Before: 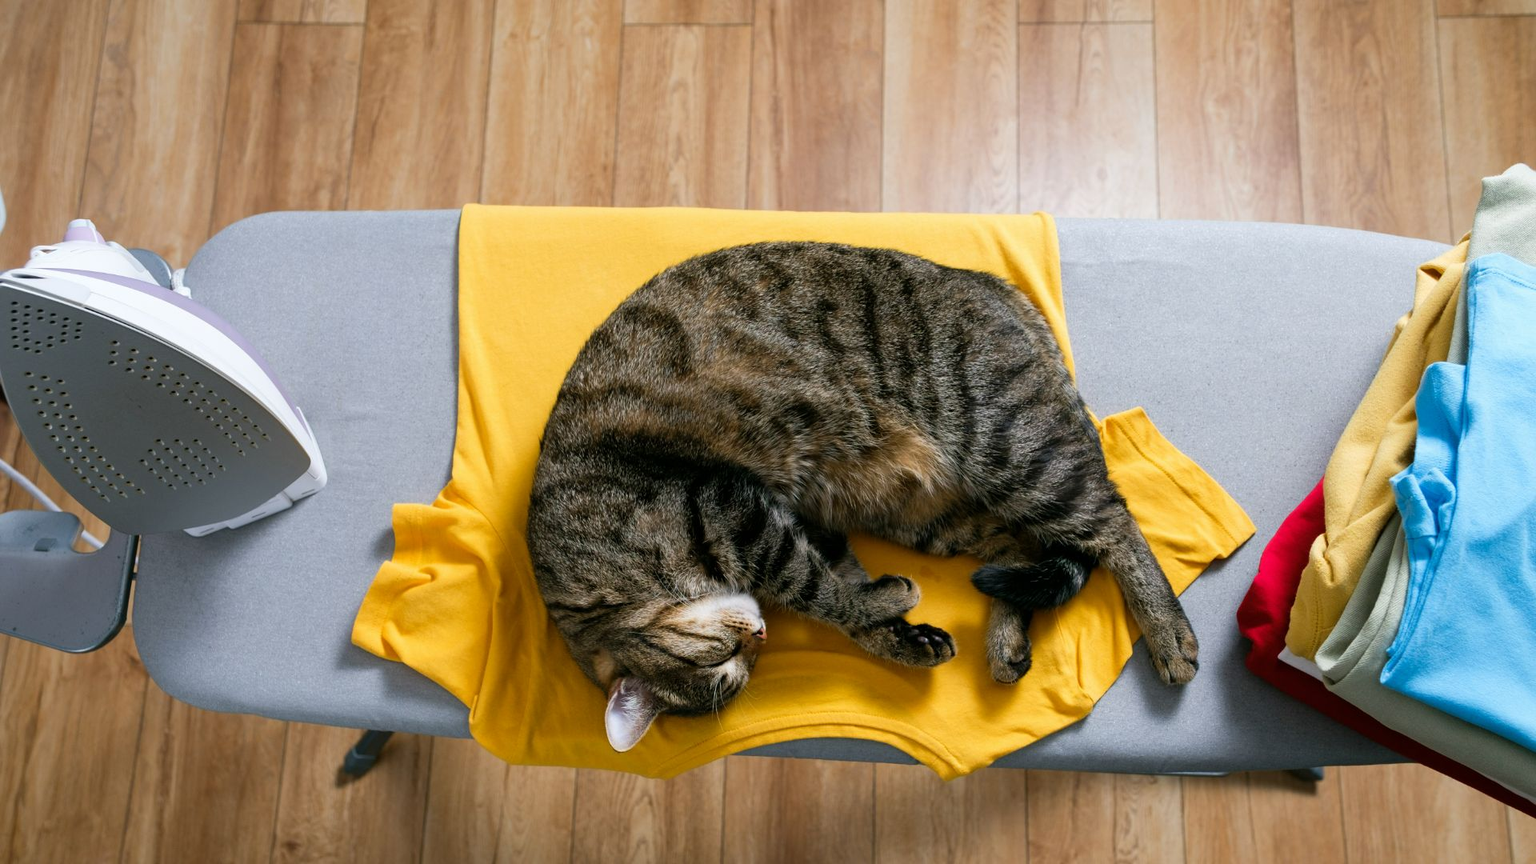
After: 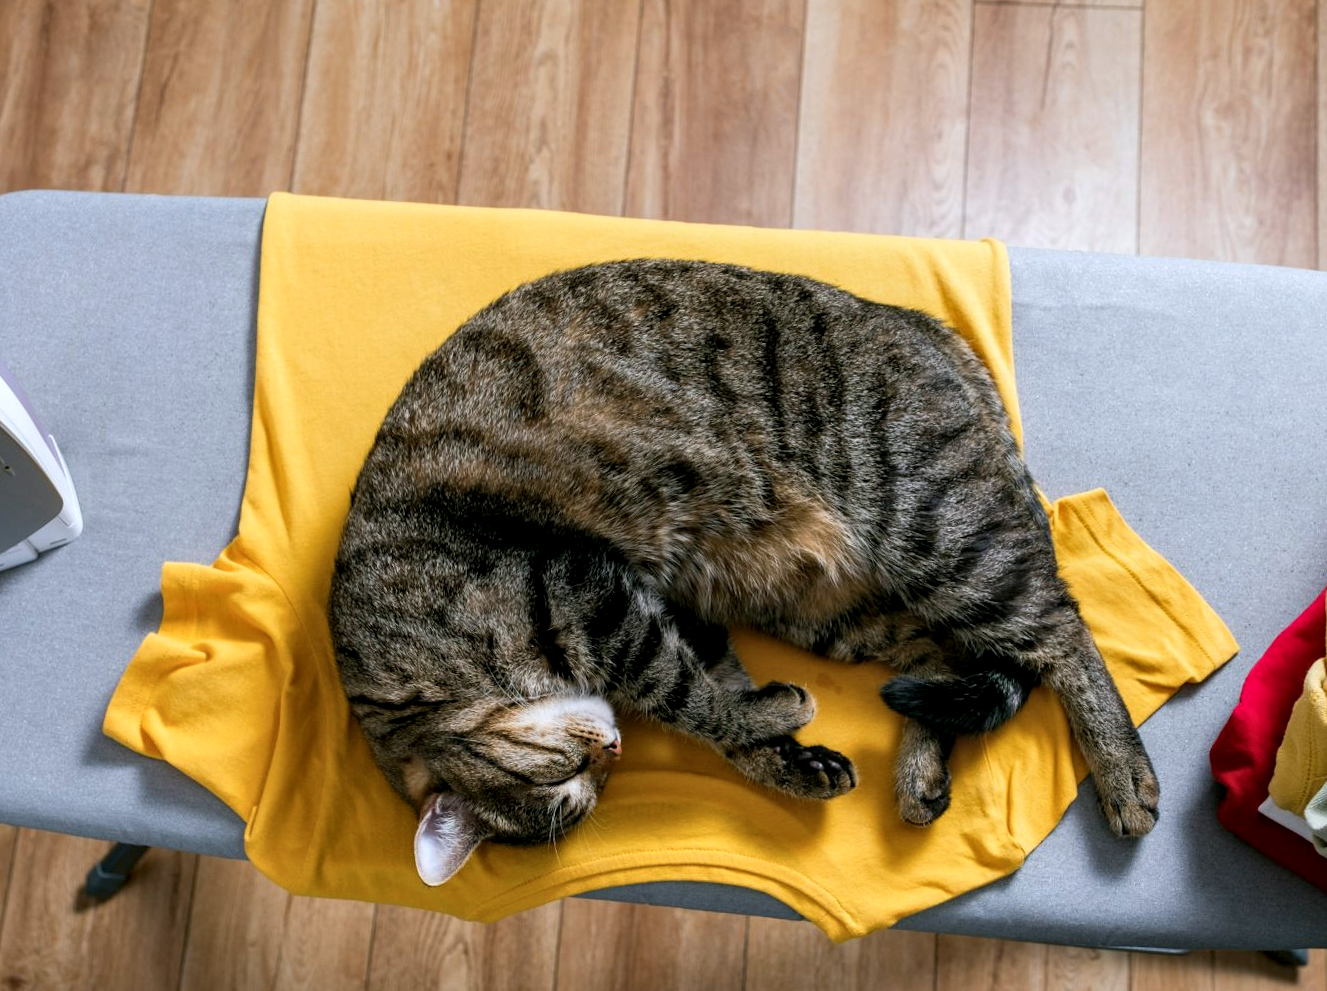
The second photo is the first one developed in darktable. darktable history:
color correction: highlights a* -0.154, highlights b* -5.62, shadows a* -0.125, shadows b* -0.095
crop and rotate: angle -2.9°, left 13.979%, top 0.041%, right 10.765%, bottom 0.031%
local contrast: detail 130%
